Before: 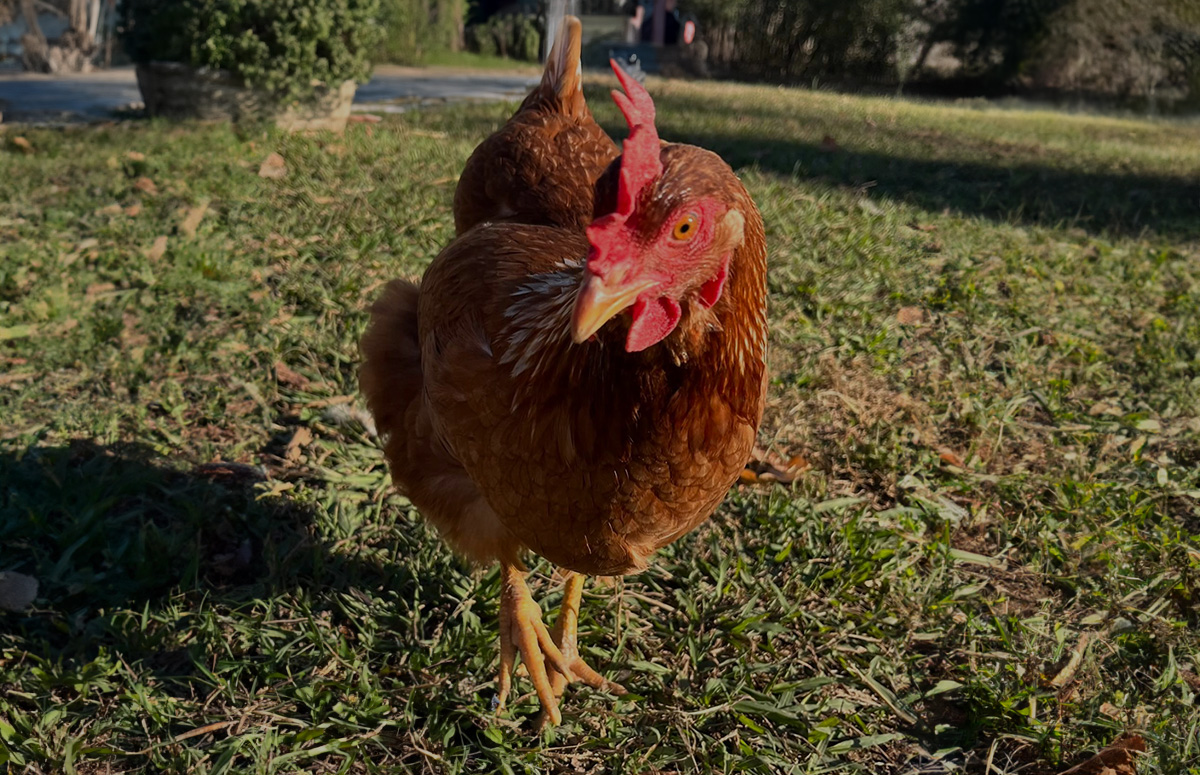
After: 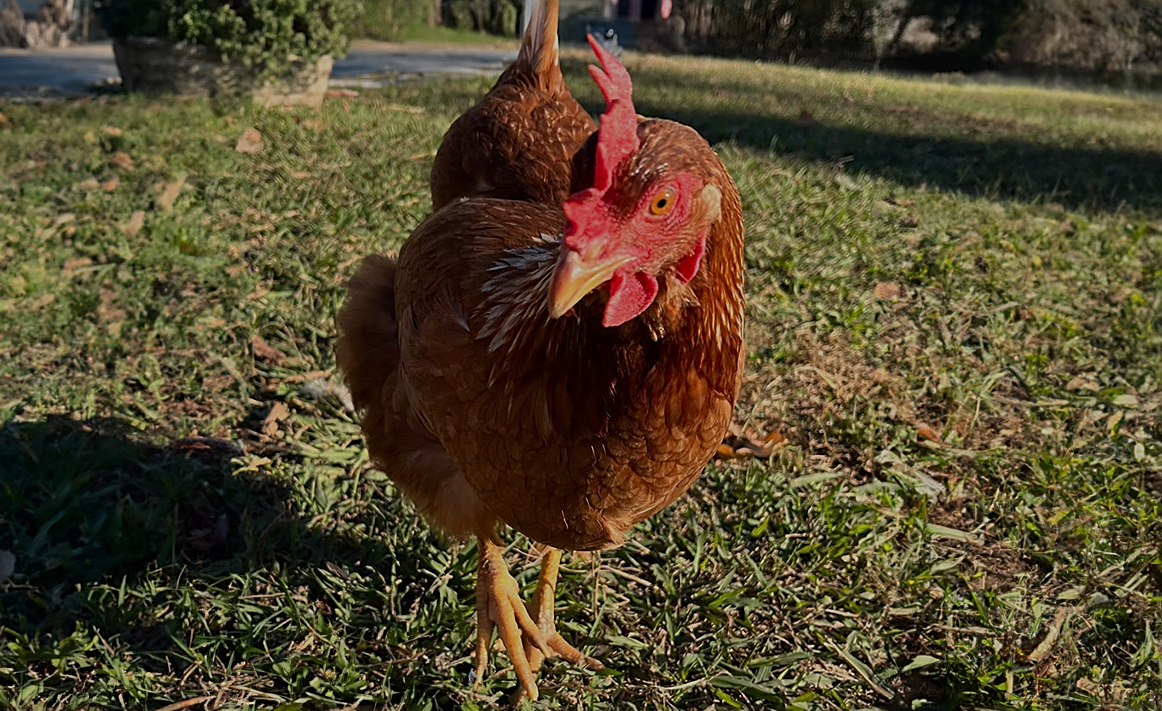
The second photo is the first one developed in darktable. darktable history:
sharpen: on, module defaults
crop: left 1.964%, top 3.251%, right 1.122%, bottom 4.933%
